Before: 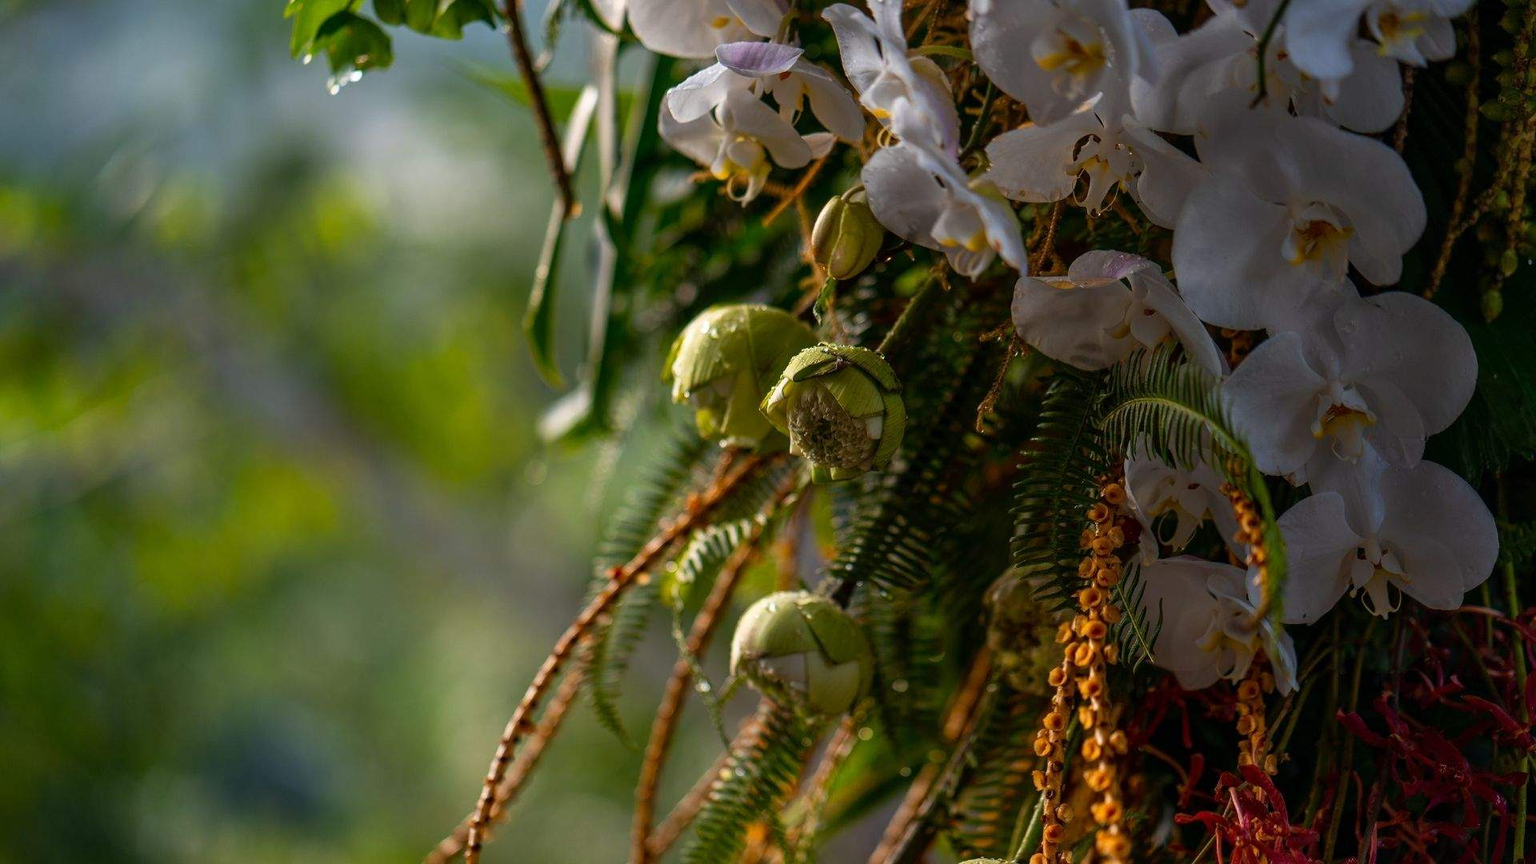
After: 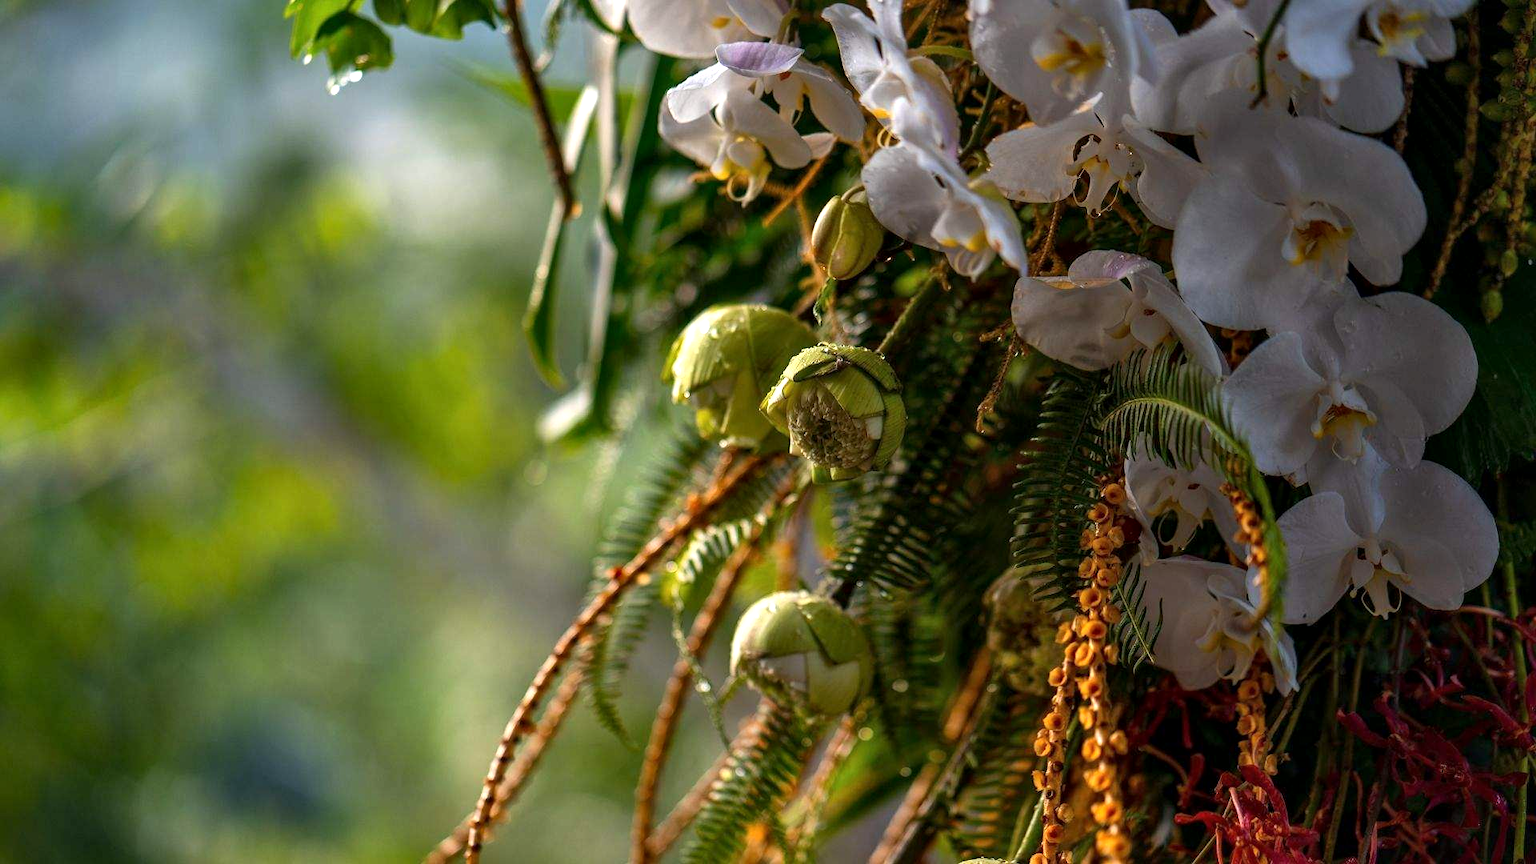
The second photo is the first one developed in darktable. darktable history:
exposure: exposure 0.574 EV, compensate highlight preservation false
local contrast: mode bilateral grid, contrast 20, coarseness 50, detail 119%, midtone range 0.2
